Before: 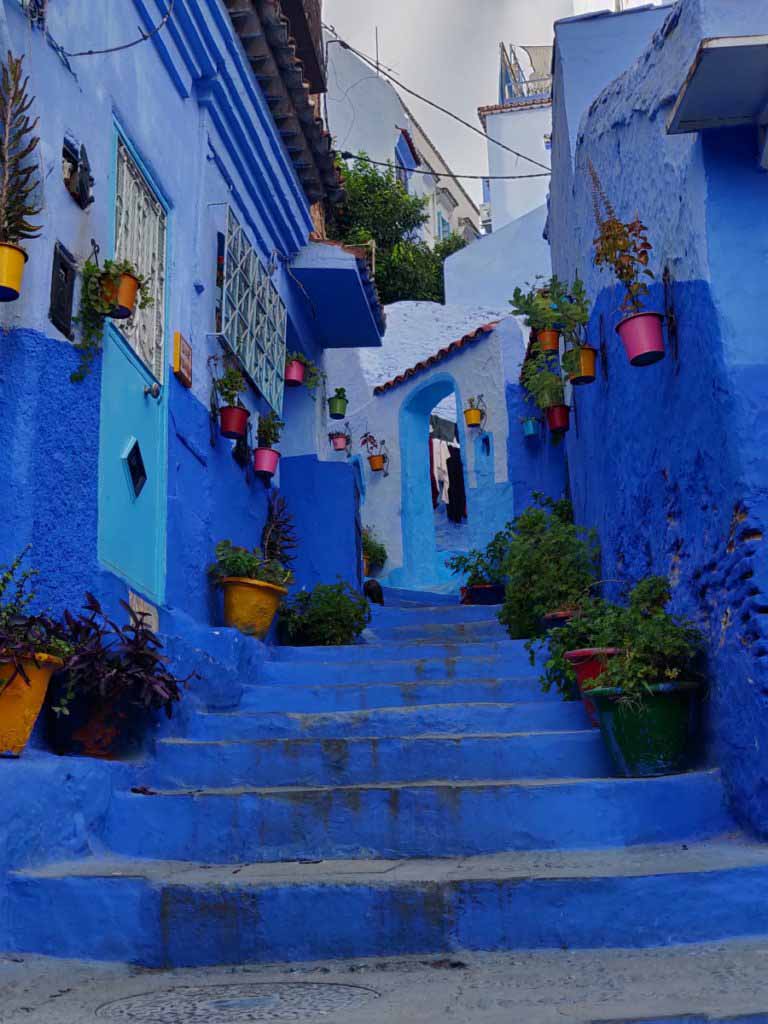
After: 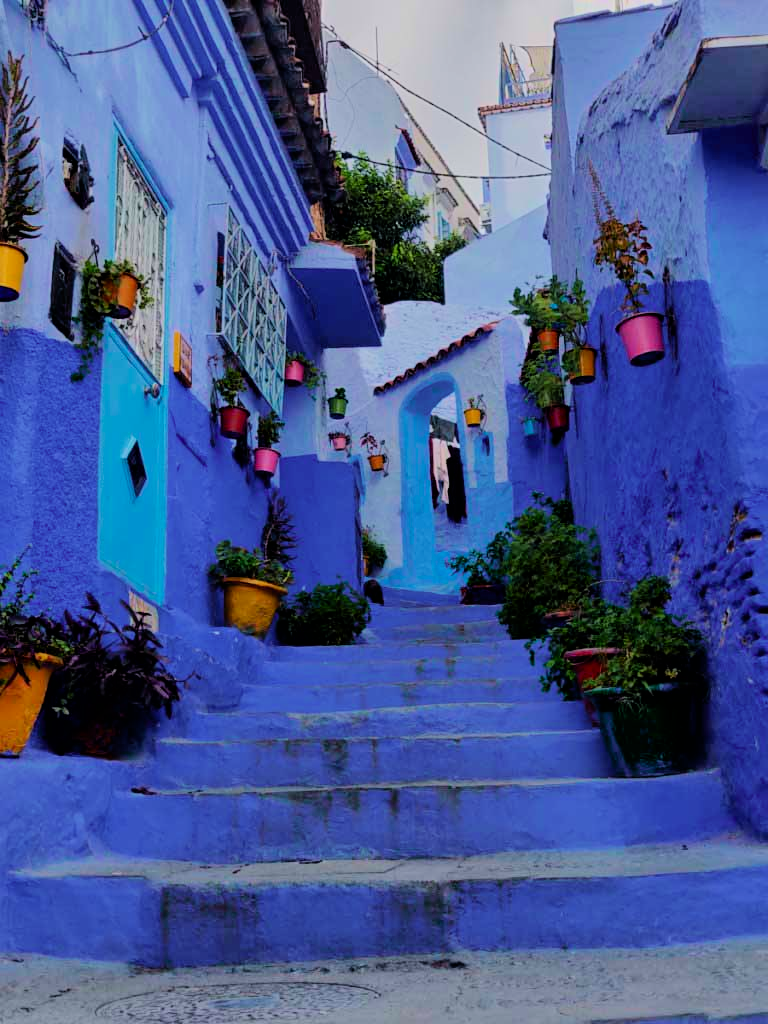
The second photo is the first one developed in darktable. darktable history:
tone curve: curves: ch0 [(0, 0) (0.389, 0.458) (0.745, 0.82) (0.849, 0.917) (0.919, 0.969) (1, 1)]; ch1 [(0, 0) (0.437, 0.404) (0.5, 0.5) (0.529, 0.55) (0.58, 0.6) (0.616, 0.649) (1, 1)]; ch2 [(0, 0) (0.442, 0.428) (0.5, 0.5) (0.525, 0.543) (0.585, 0.62) (1, 1)], color space Lab, independent channels, preserve colors none
filmic rgb: black relative exposure -6.15 EV, white relative exposure 6.96 EV, hardness 2.23, color science v6 (2022)
